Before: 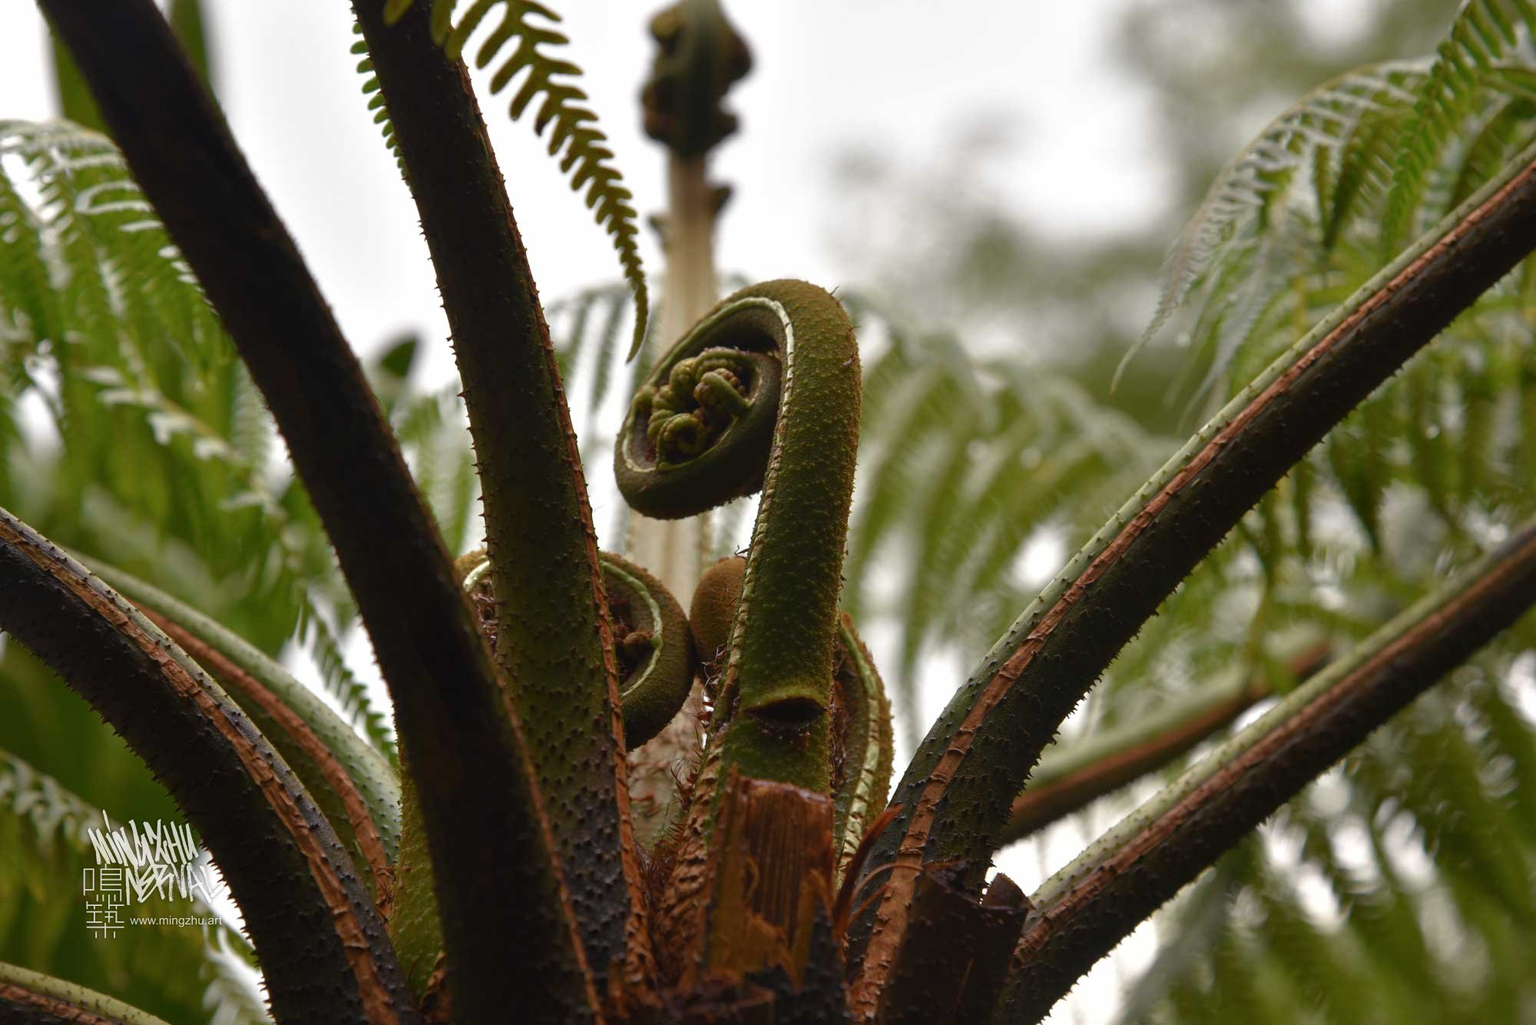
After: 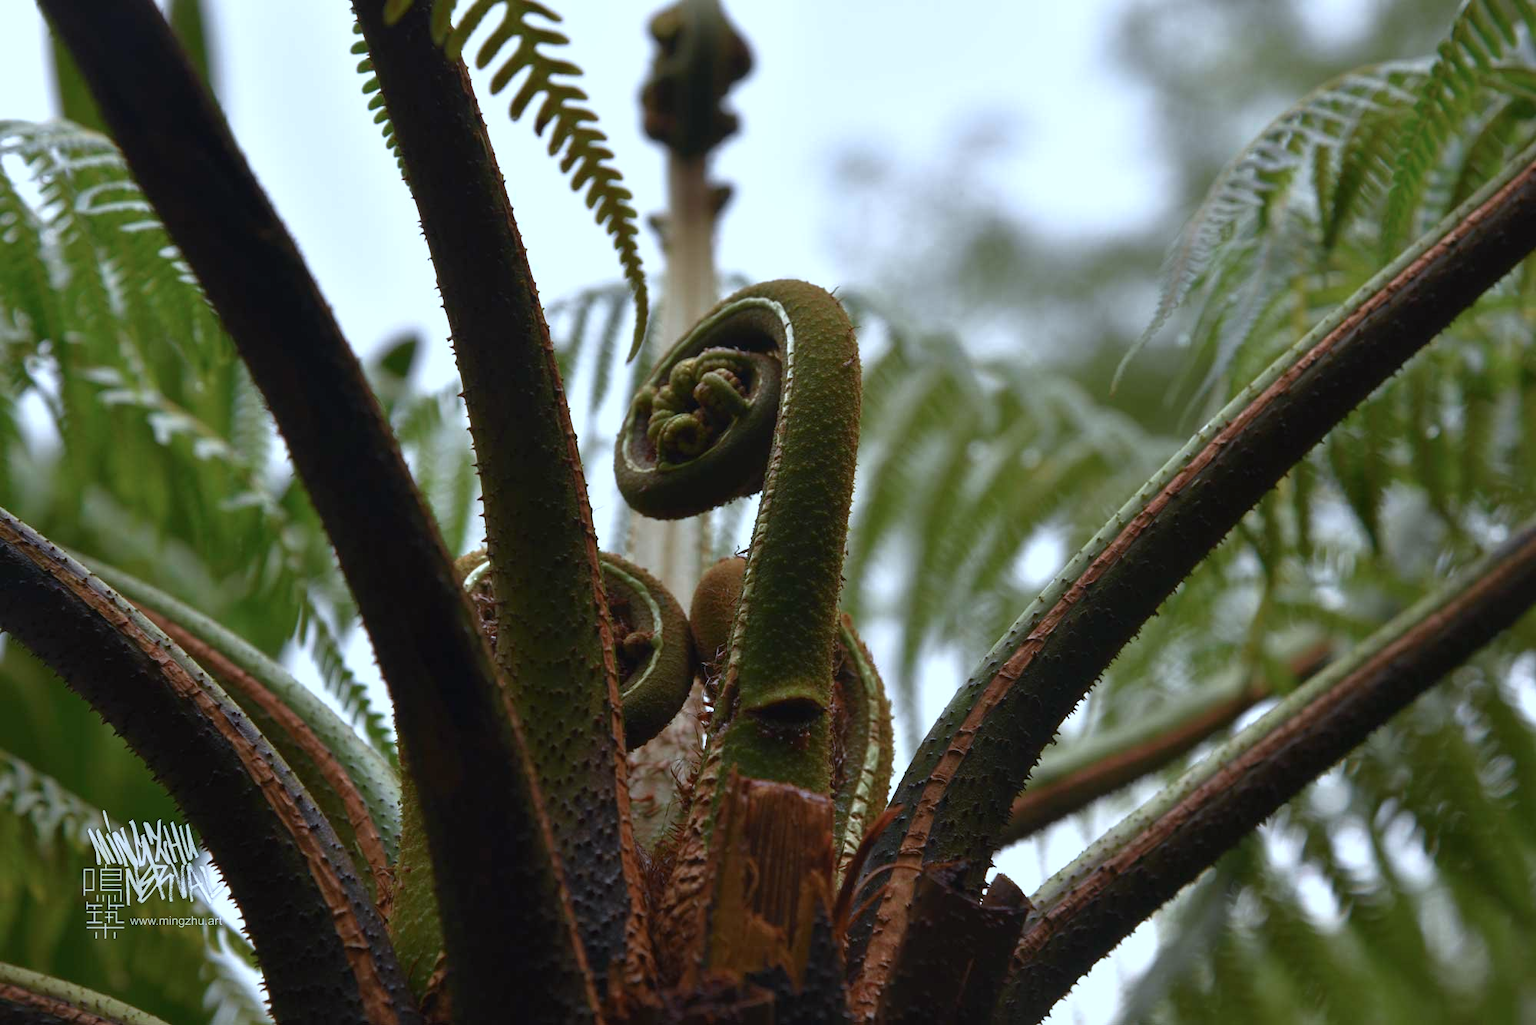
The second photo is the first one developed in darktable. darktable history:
base curve: curves: ch0 [(0, 0) (0.303, 0.277) (1, 1)], preserve colors none
color calibration: illuminant as shot in camera, x 0.378, y 0.381, temperature 4094.42 K
